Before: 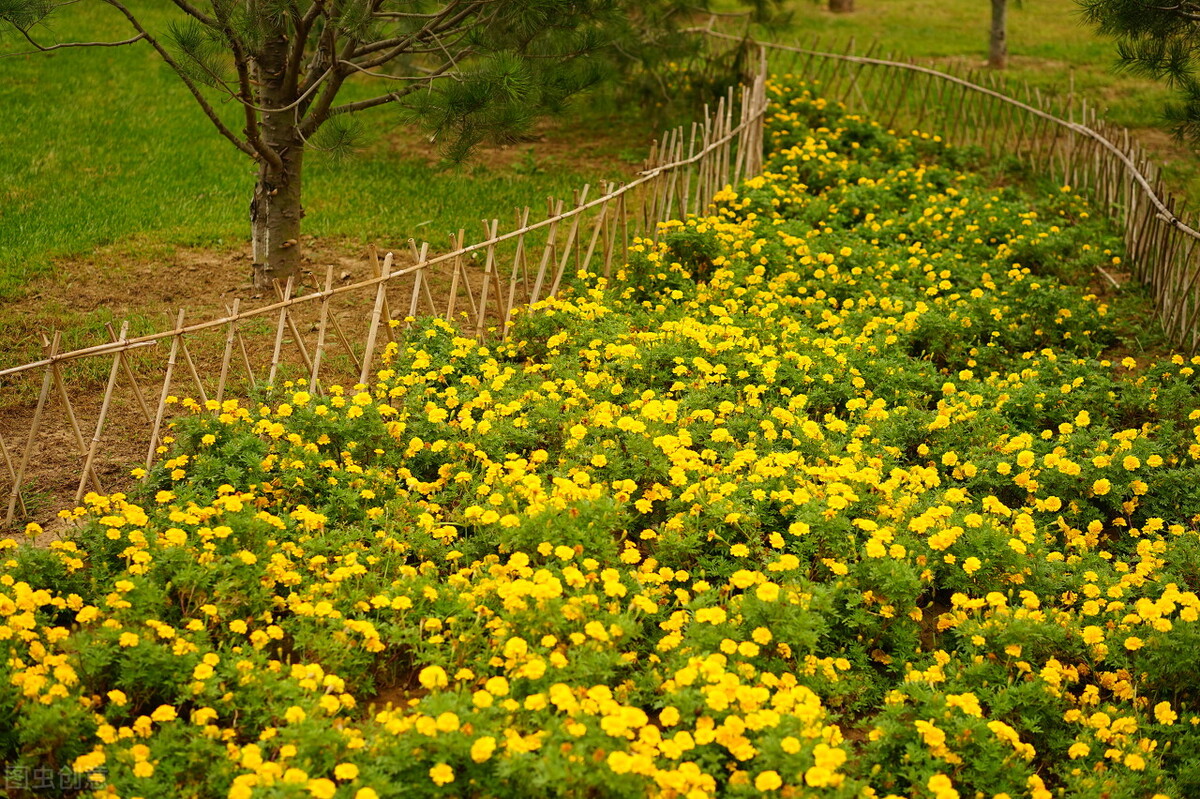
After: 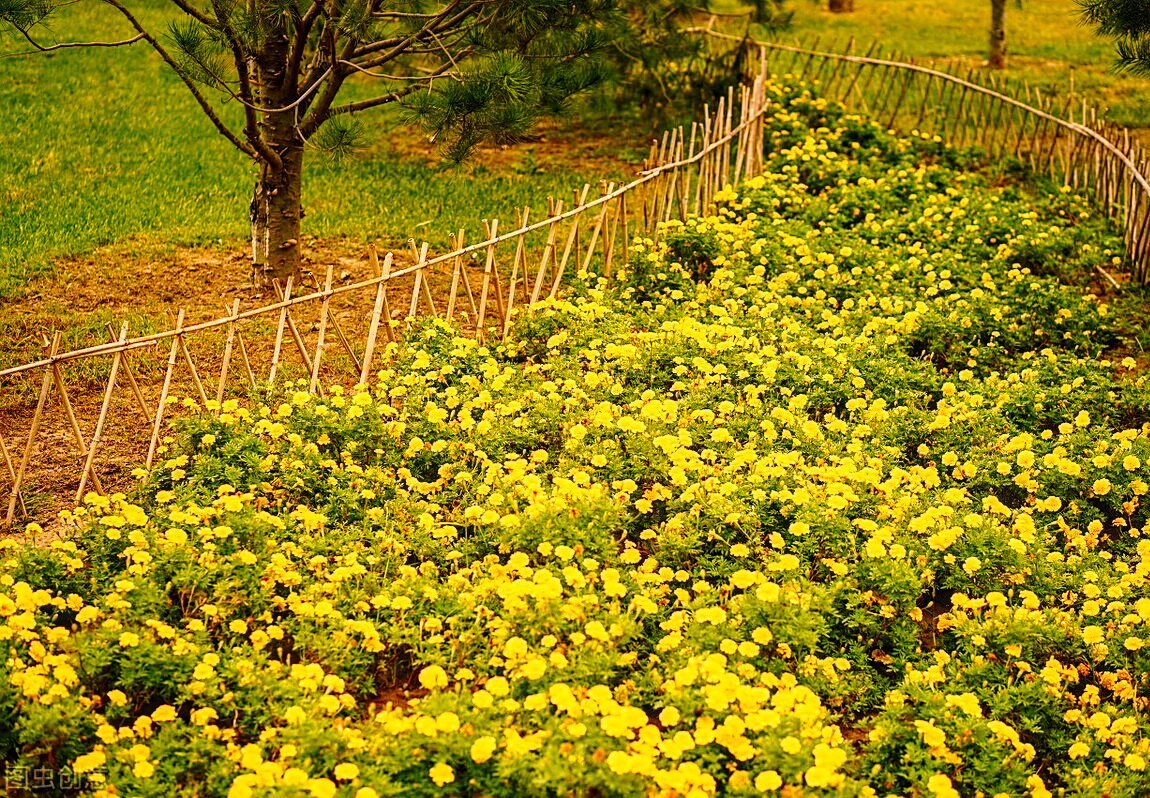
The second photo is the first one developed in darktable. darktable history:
color correction: highlights a* 17.81, highlights b* 18.41
crop: right 4.122%, bottom 0.031%
base curve: curves: ch0 [(0, 0) (0.028, 0.03) (0.121, 0.232) (0.46, 0.748) (0.859, 0.968) (1, 1)], preserve colors none
local contrast: on, module defaults
sharpen: on, module defaults
contrast brightness saturation: brightness -0.095
